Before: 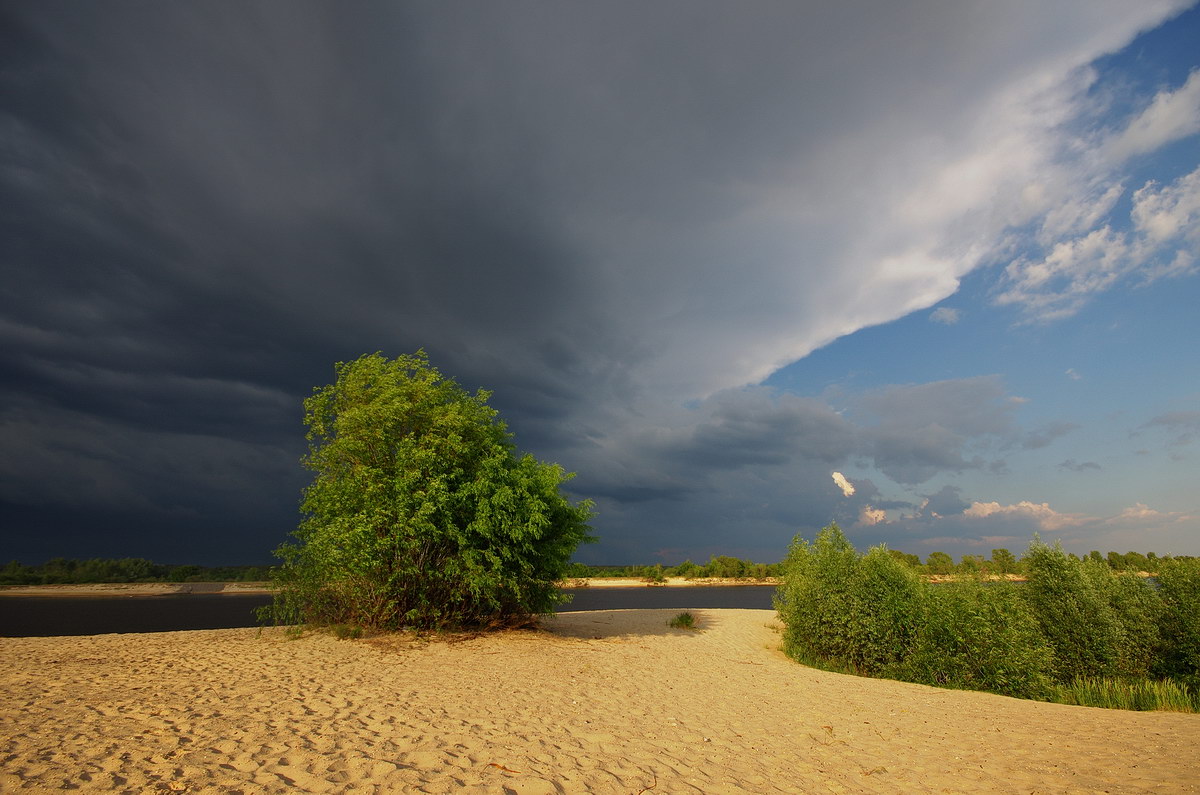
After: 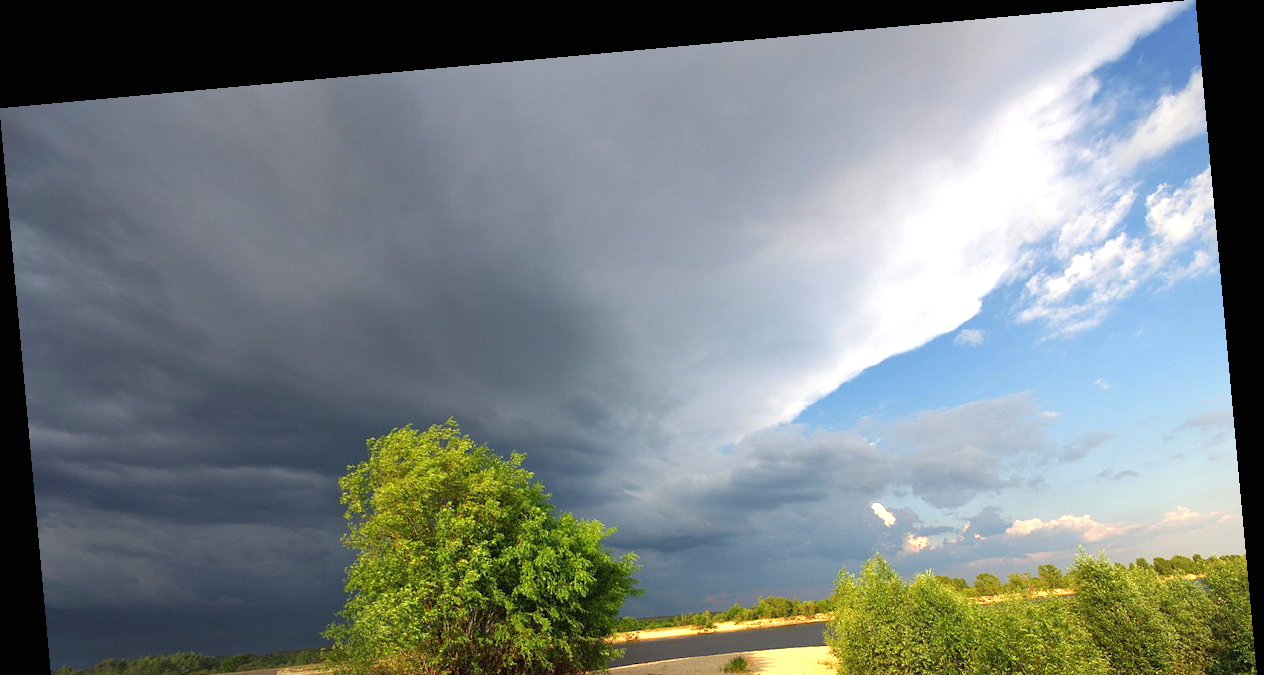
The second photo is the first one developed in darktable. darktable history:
rotate and perspective: rotation -5.2°, automatic cropping off
exposure: black level correction 0, exposure 1.2 EV, compensate highlight preservation false
shadows and highlights: shadows 37.27, highlights -28.18, soften with gaussian
crop: bottom 24.967%
